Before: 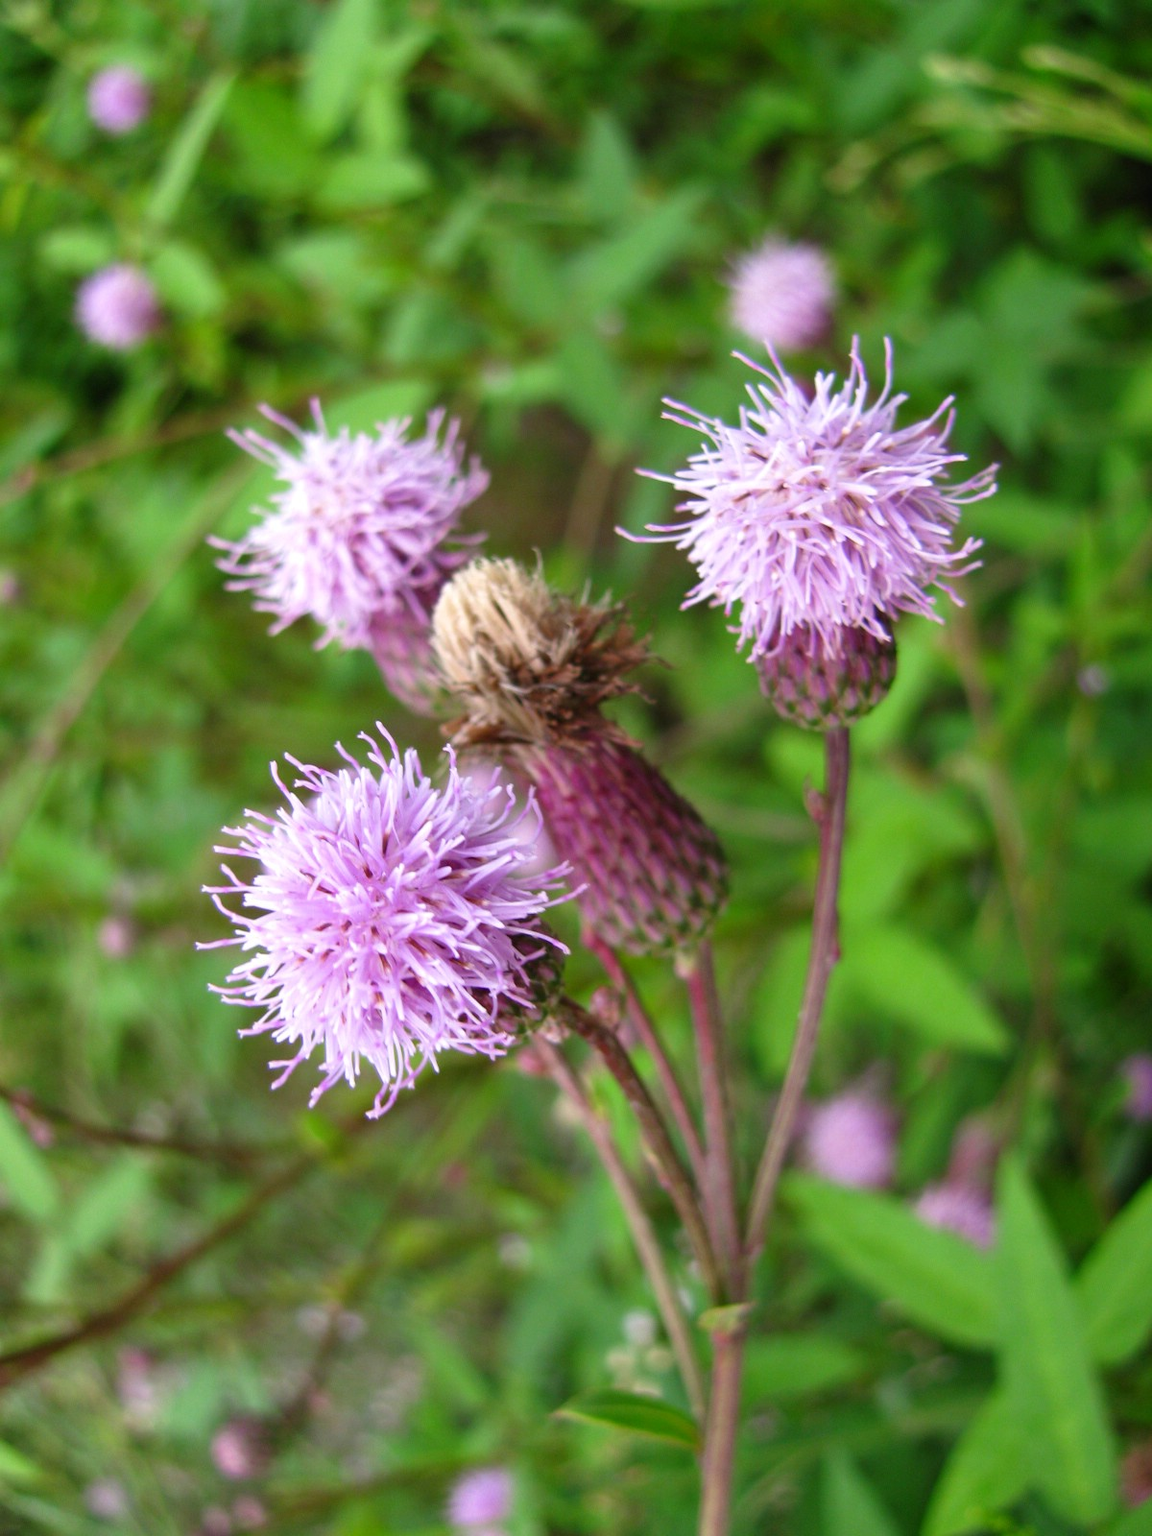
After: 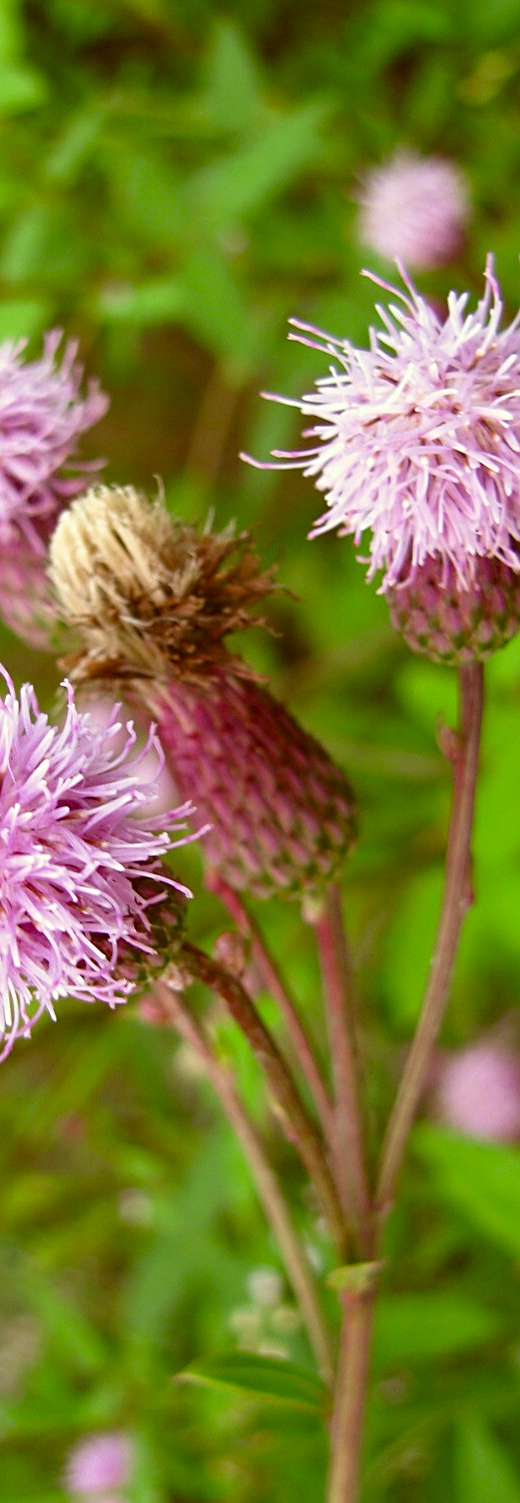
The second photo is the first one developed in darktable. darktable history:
crop: left 33.452%, top 6.025%, right 23.155%
color correction: highlights a* -5.94, highlights b* 9.48, shadows a* 10.12, shadows b* 23.94
sharpen: on, module defaults
